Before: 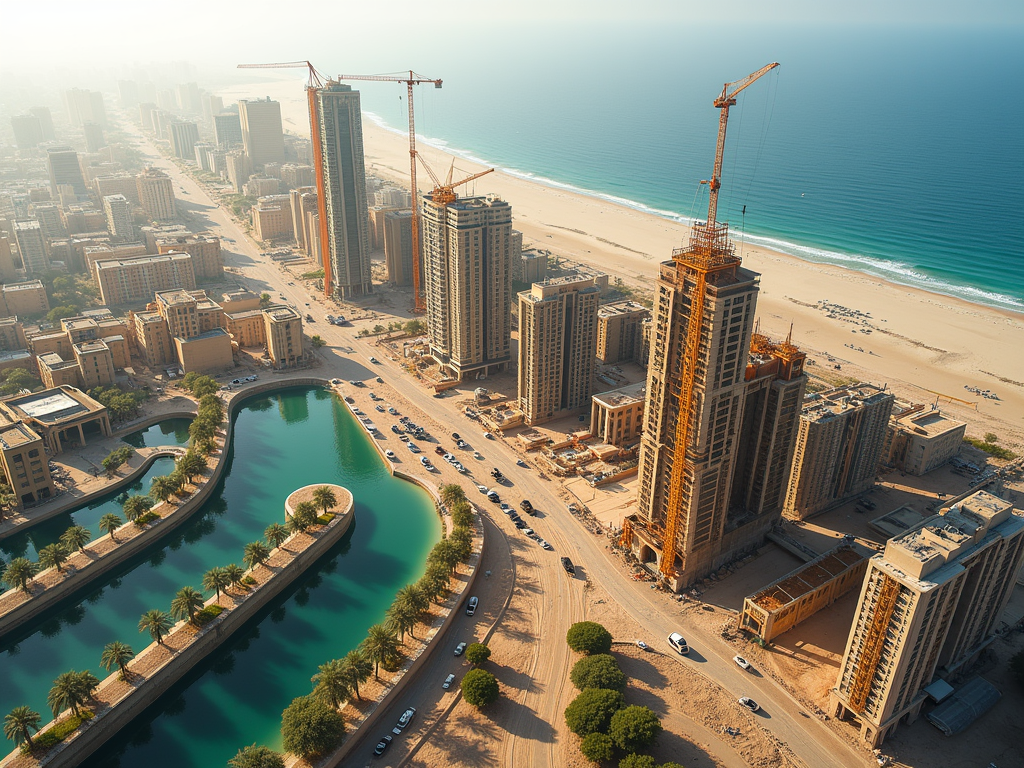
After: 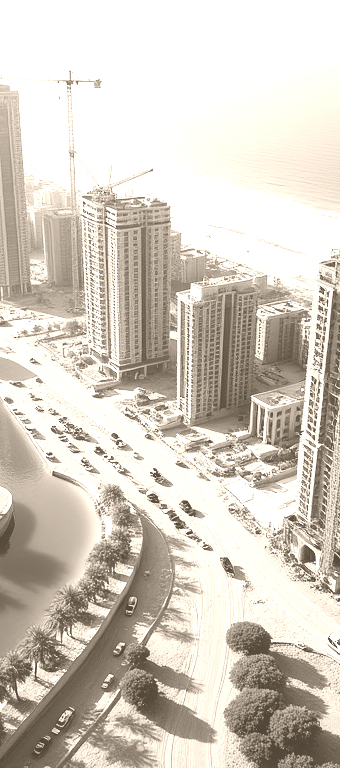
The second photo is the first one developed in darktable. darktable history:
crop: left 33.36%, right 33.36%
filmic rgb: black relative exposure -7.5 EV, white relative exposure 5 EV, hardness 3.31, contrast 1.3, contrast in shadows safe
colorize: hue 34.49°, saturation 35.33%, source mix 100%, version 1
color balance rgb: perceptual saturation grading › global saturation 30%, global vibrance 10%
